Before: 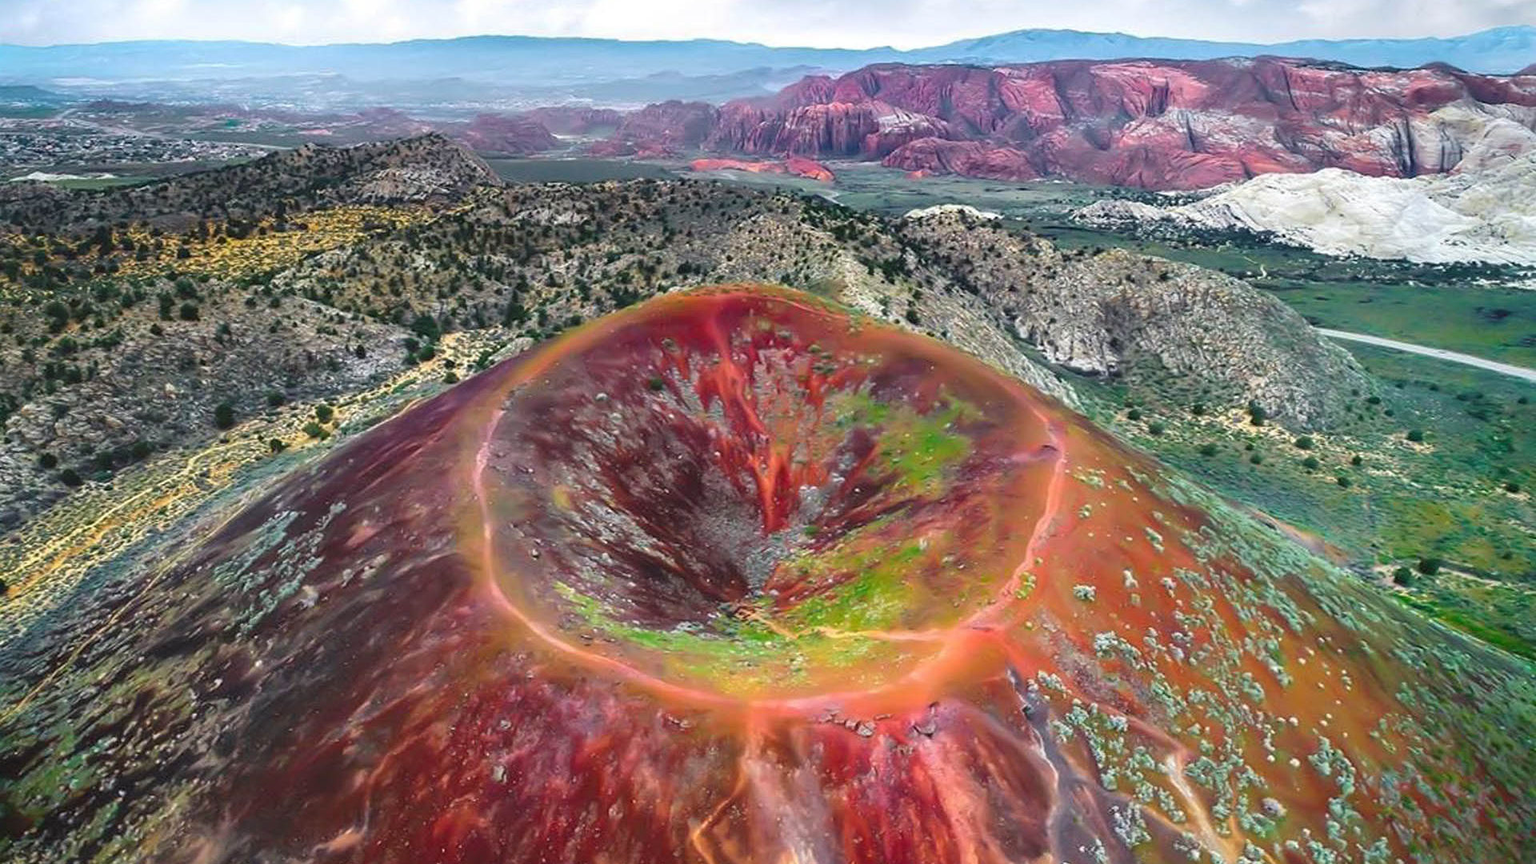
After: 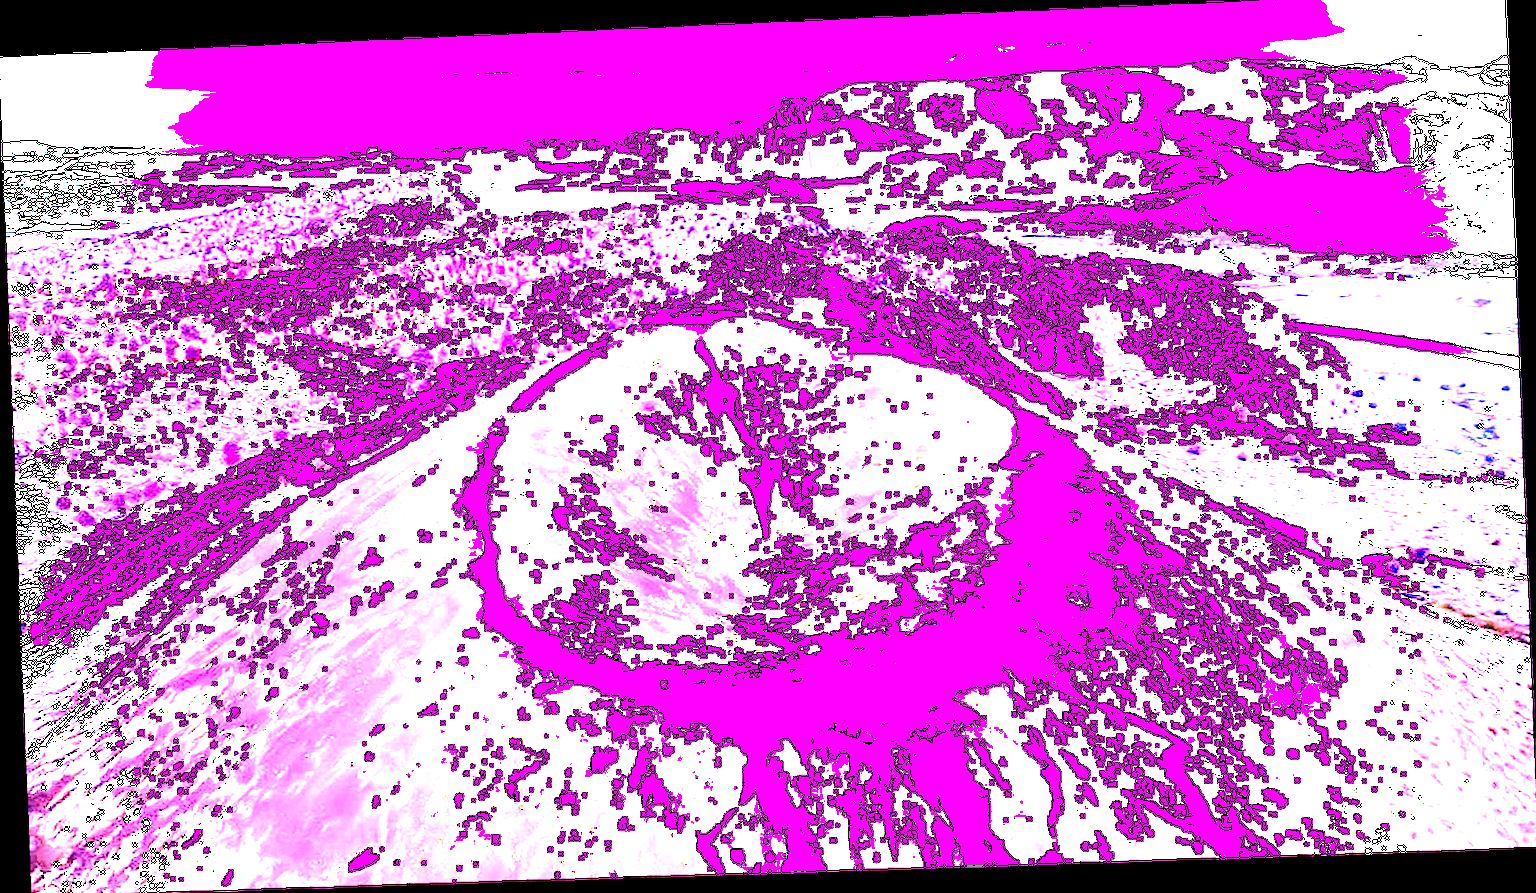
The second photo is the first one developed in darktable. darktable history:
rotate and perspective: rotation -2.22°, lens shift (horizontal) -0.022, automatic cropping off
crop: top 1.049%, right 0.001%
contrast brightness saturation: contrast 0.24, brightness -0.24, saturation 0.14
local contrast: mode bilateral grid, contrast 20, coarseness 50, detail 120%, midtone range 0.2
color balance rgb: shadows lift › chroma 2.79%, shadows lift › hue 190.66°, power › hue 171.85°, highlights gain › chroma 2.16%, highlights gain › hue 75.26°, global offset › luminance -0.51%, perceptual saturation grading › highlights -33.8%, perceptual saturation grading › mid-tones 14.98%, perceptual saturation grading › shadows 48.43%, perceptual brilliance grading › highlights 15.68%, perceptual brilliance grading › mid-tones 6.62%, perceptual brilliance grading › shadows -14.98%, global vibrance 11.32%, contrast 5.05%
white balance: red 8, blue 8
vignetting: on, module defaults
